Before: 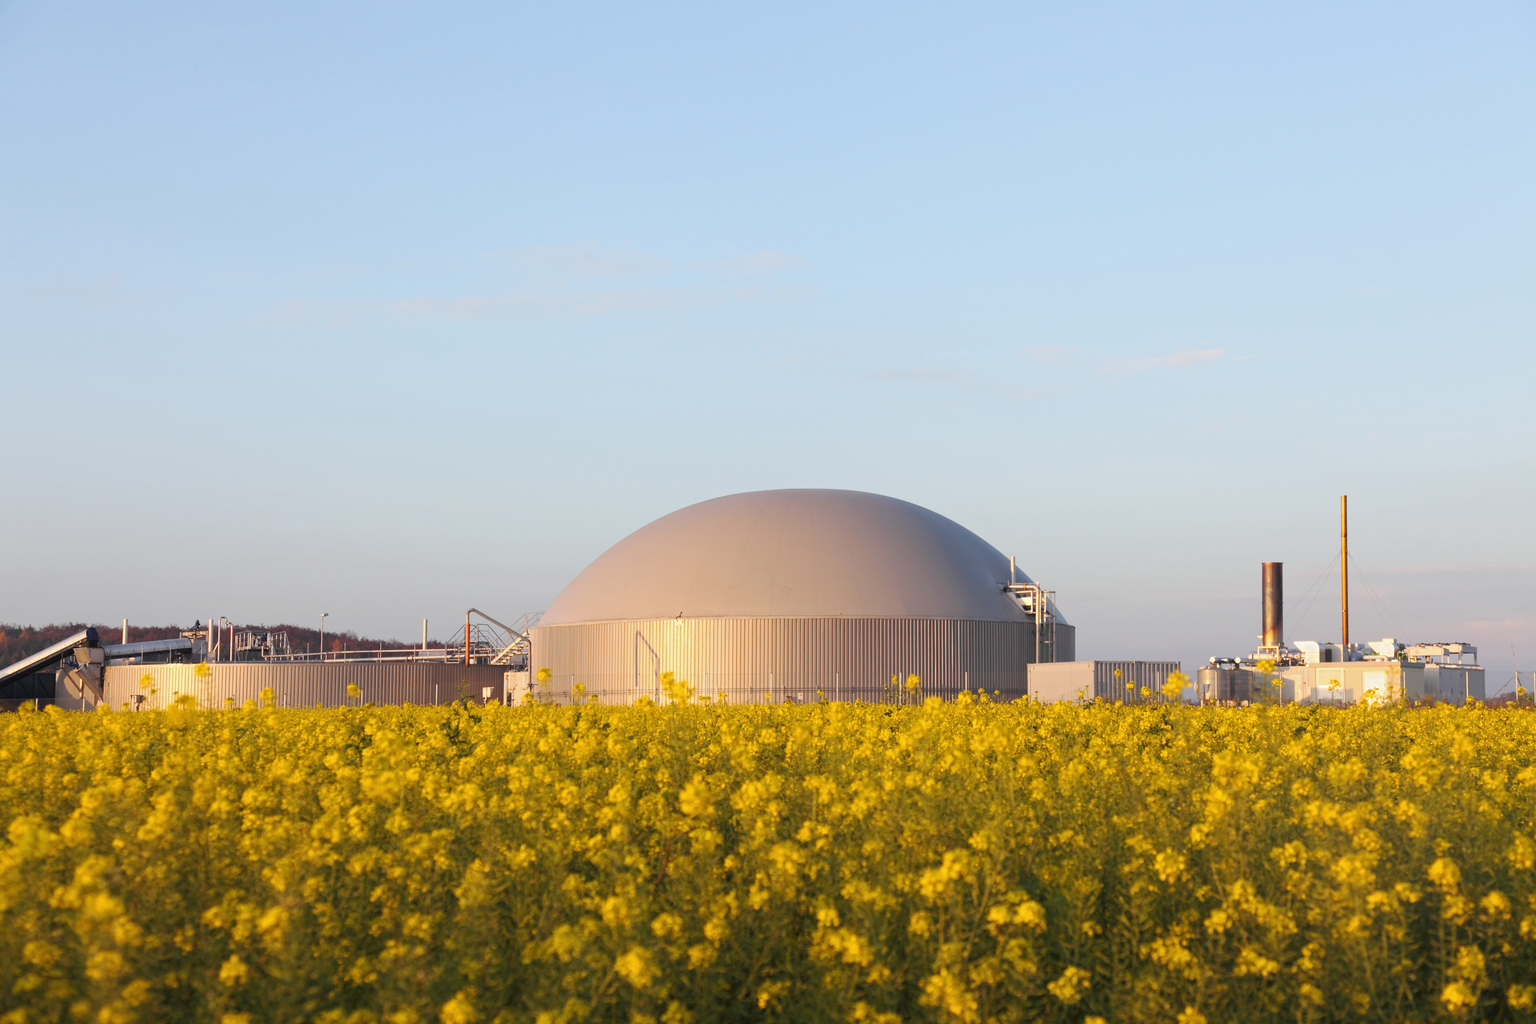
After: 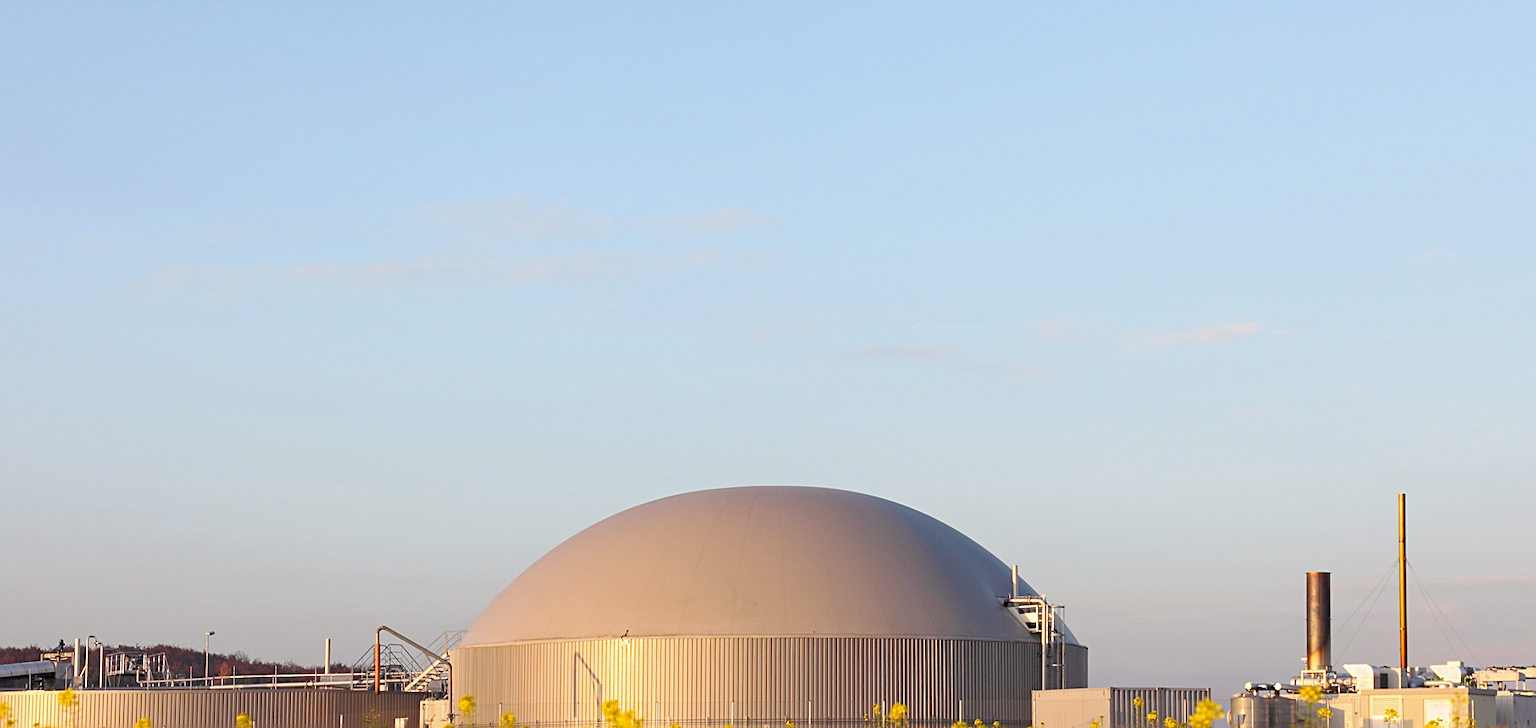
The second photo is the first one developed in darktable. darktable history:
haze removal: compatibility mode true, adaptive false
sharpen: on, module defaults
crop and rotate: left 9.439%, top 7.17%, right 4.99%, bottom 31.989%
